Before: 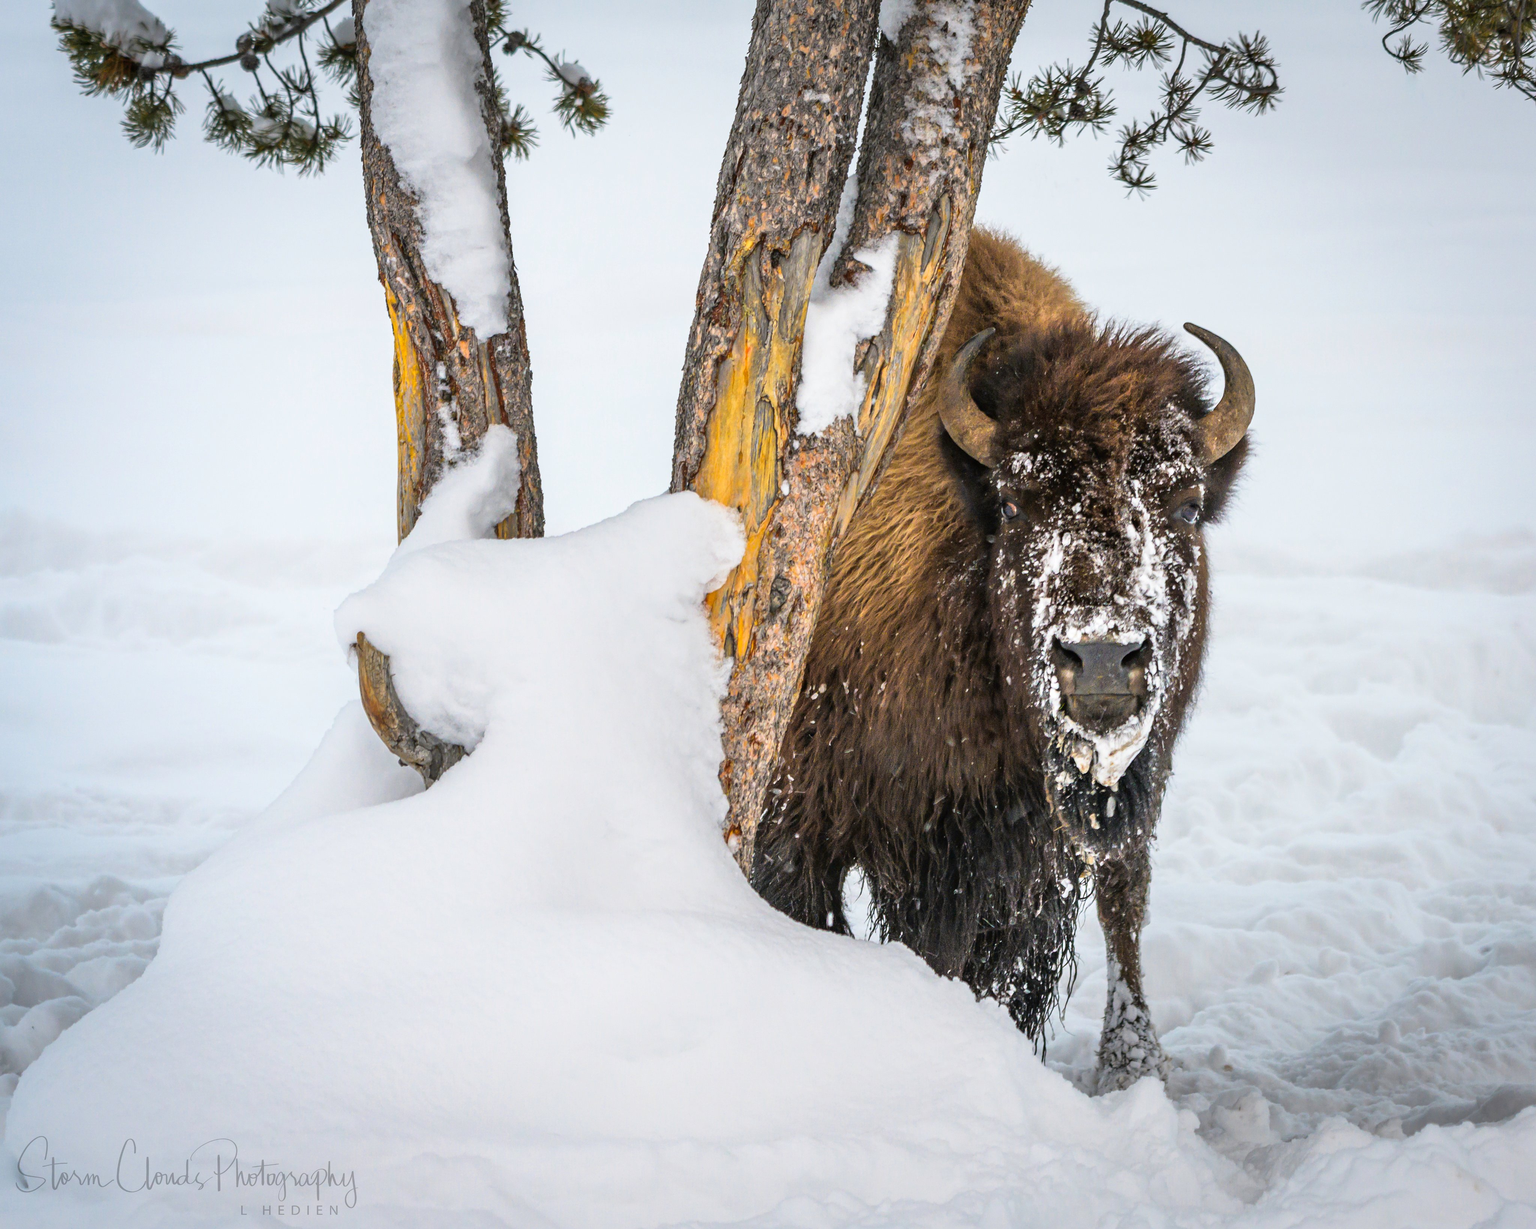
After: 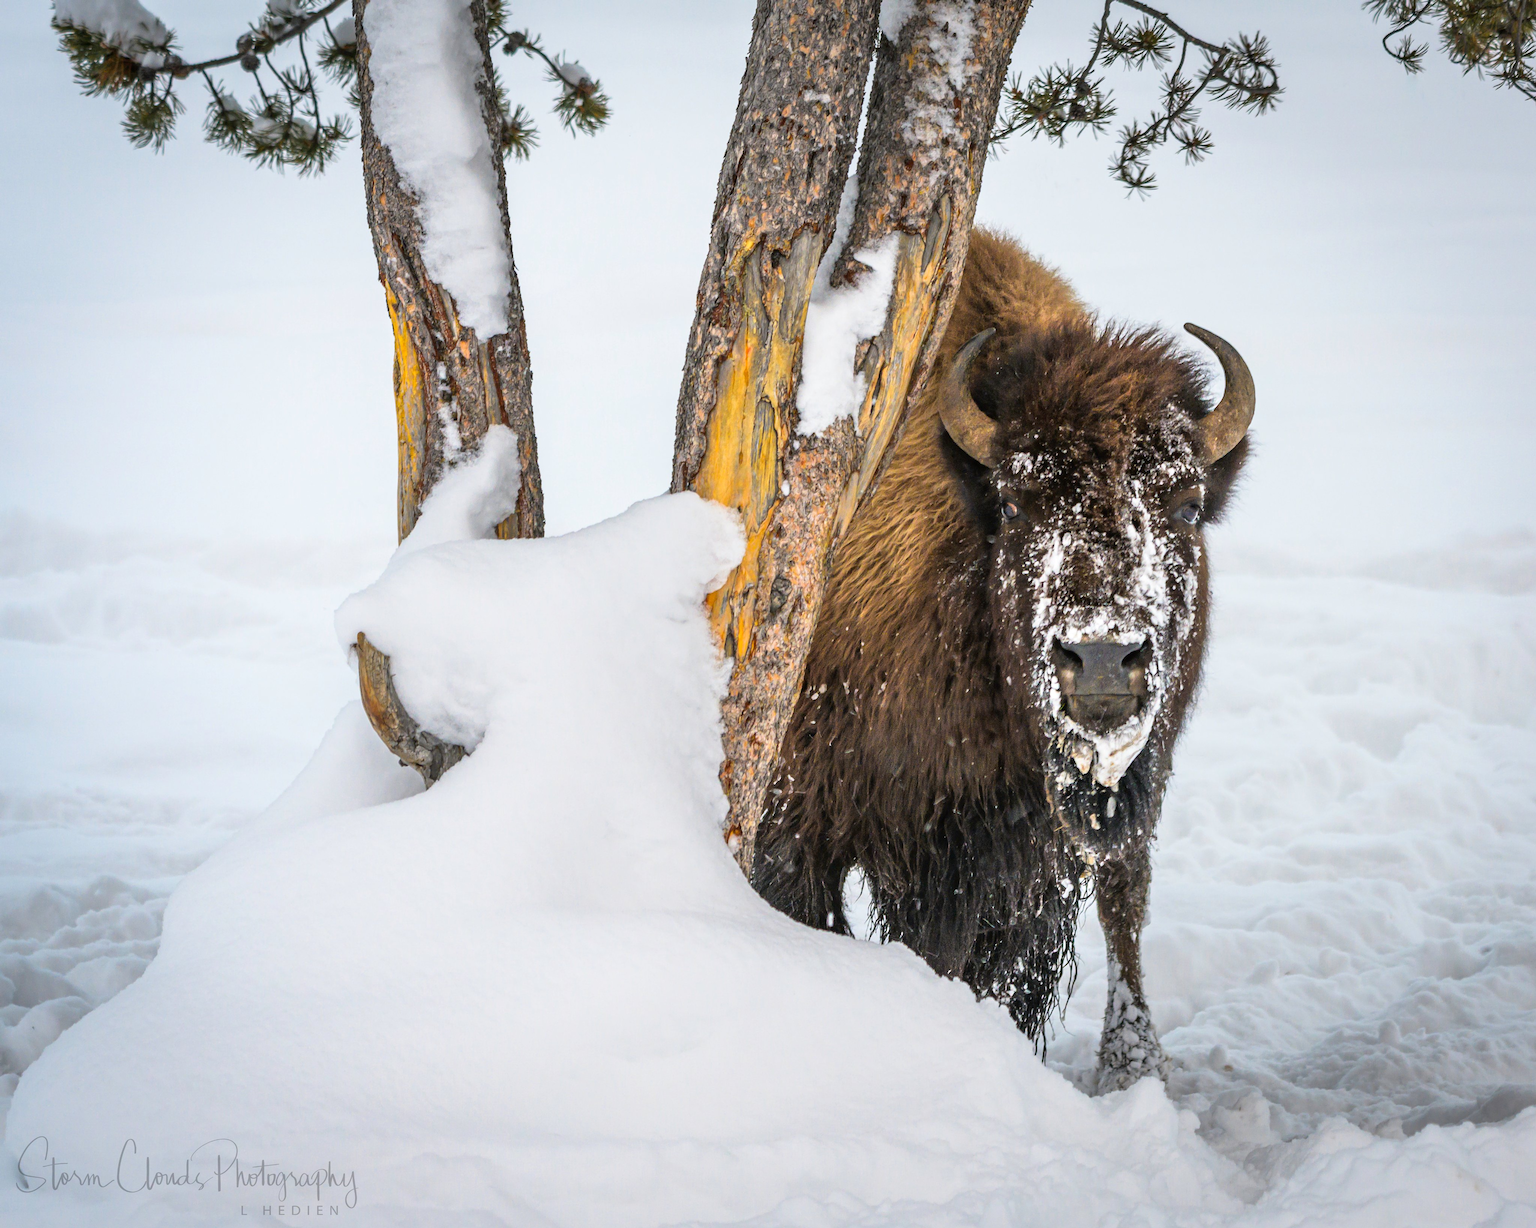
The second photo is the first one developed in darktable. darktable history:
base curve: curves: ch0 [(0, 0) (0.297, 0.298) (1, 1)], preserve colors none
tone equalizer: on, module defaults
